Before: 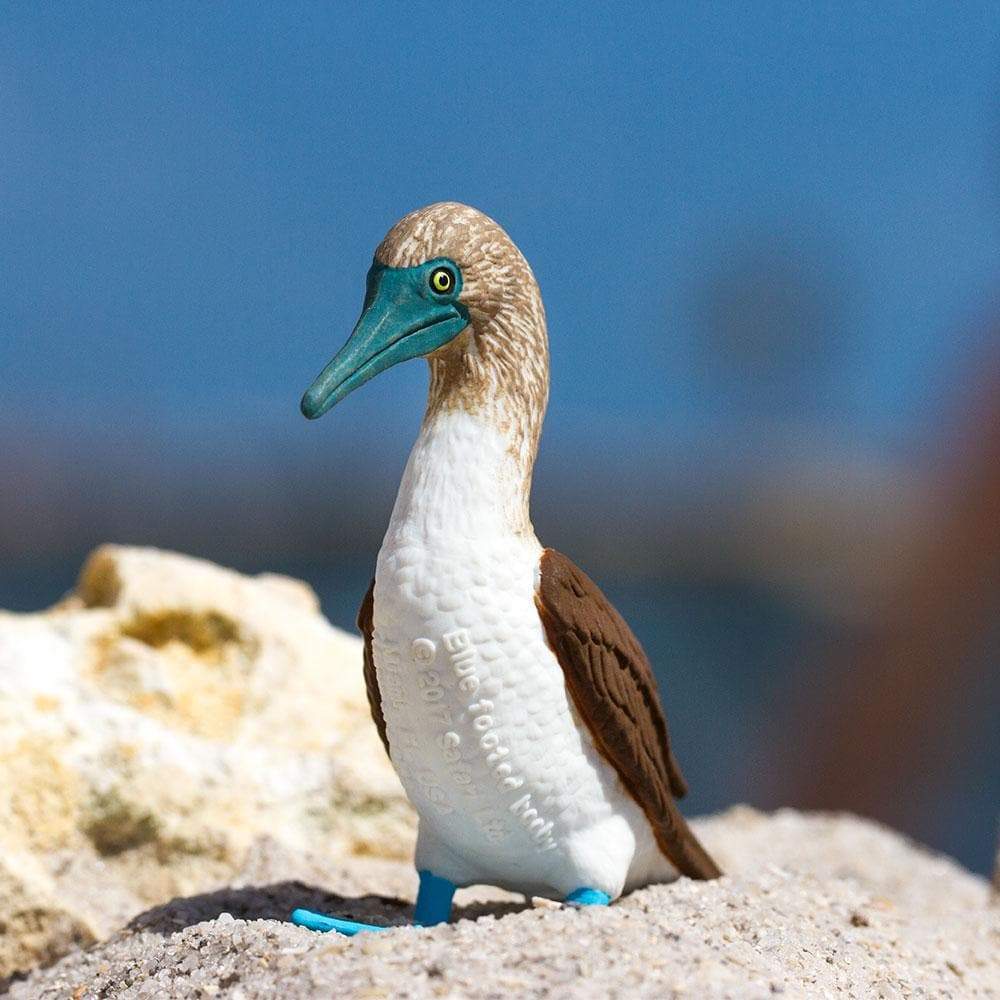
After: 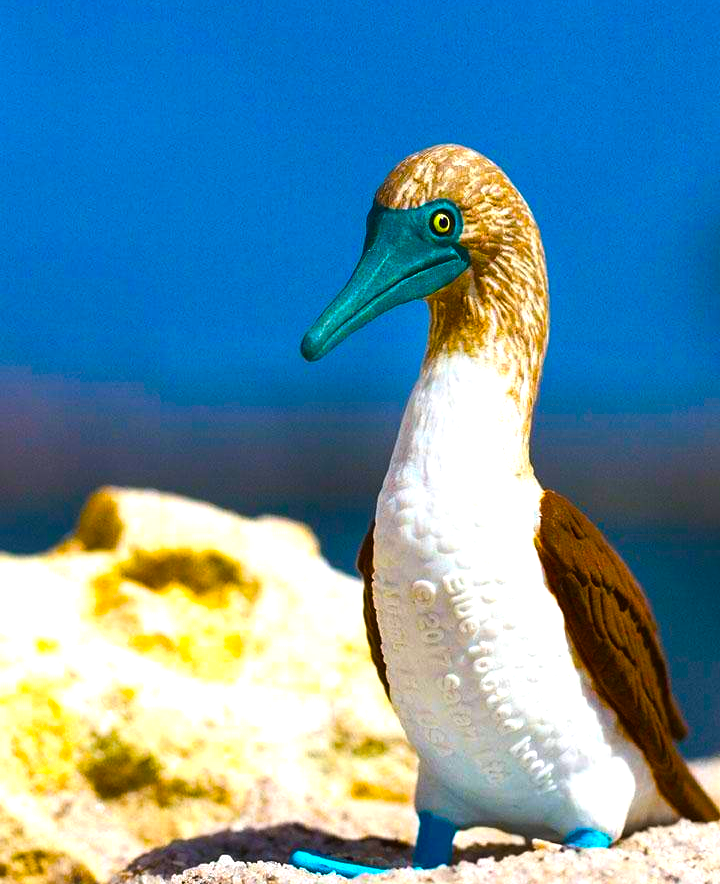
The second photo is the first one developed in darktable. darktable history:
crop: top 5.812%, right 27.913%, bottom 5.764%
color balance rgb: global offset › luminance 0.259%, global offset › hue 169.06°, perceptual saturation grading › global saturation 65.943%, perceptual saturation grading › highlights 59.83%, perceptual saturation grading › mid-tones 49.745%, perceptual saturation grading › shadows 49.786%, perceptual brilliance grading › highlights 14.247%, perceptual brilliance grading › shadows -18.744%, global vibrance 20%
tone equalizer: edges refinement/feathering 500, mask exposure compensation -1.57 EV, preserve details no
